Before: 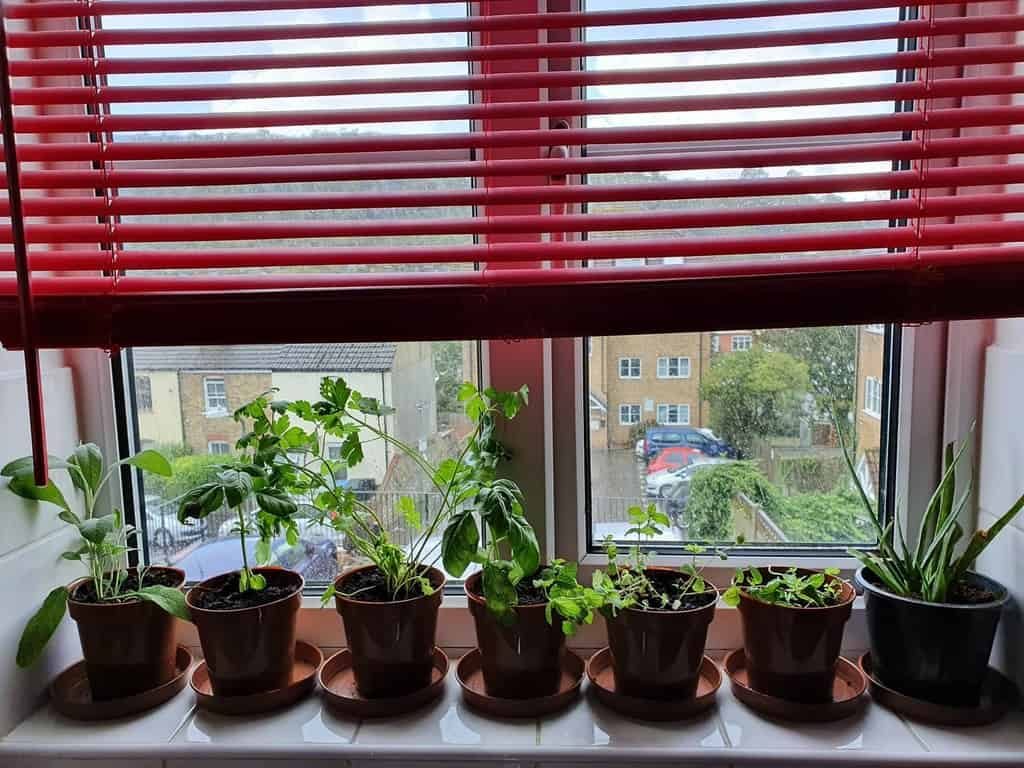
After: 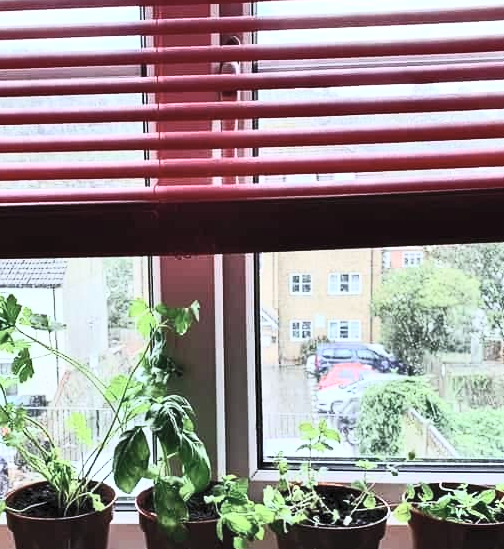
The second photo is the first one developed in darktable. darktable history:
crop: left 32.207%, top 10.98%, right 18.503%, bottom 17.51%
contrast brightness saturation: contrast 0.555, brightness 0.578, saturation -0.33
color calibration: output R [0.948, 0.091, -0.04, 0], output G [-0.3, 1.384, -0.085, 0], output B [-0.108, 0.061, 1.08, 0], illuminant as shot in camera, x 0.358, y 0.373, temperature 4628.91 K
